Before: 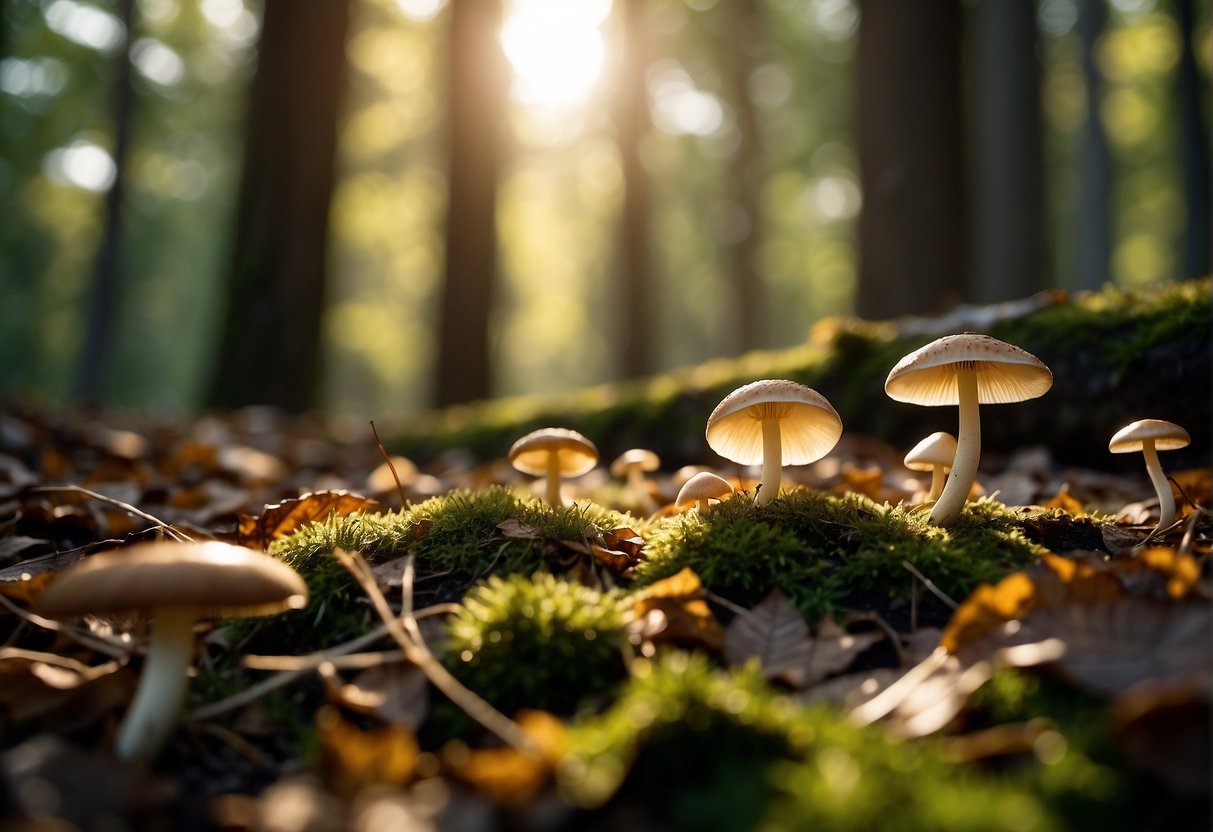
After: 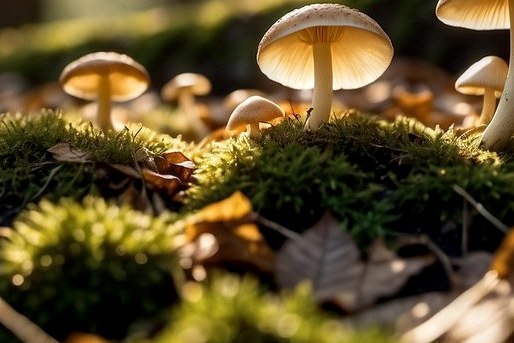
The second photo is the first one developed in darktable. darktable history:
local contrast: detail 130%
crop: left 37.083%, top 45.25%, right 20.502%, bottom 13.454%
